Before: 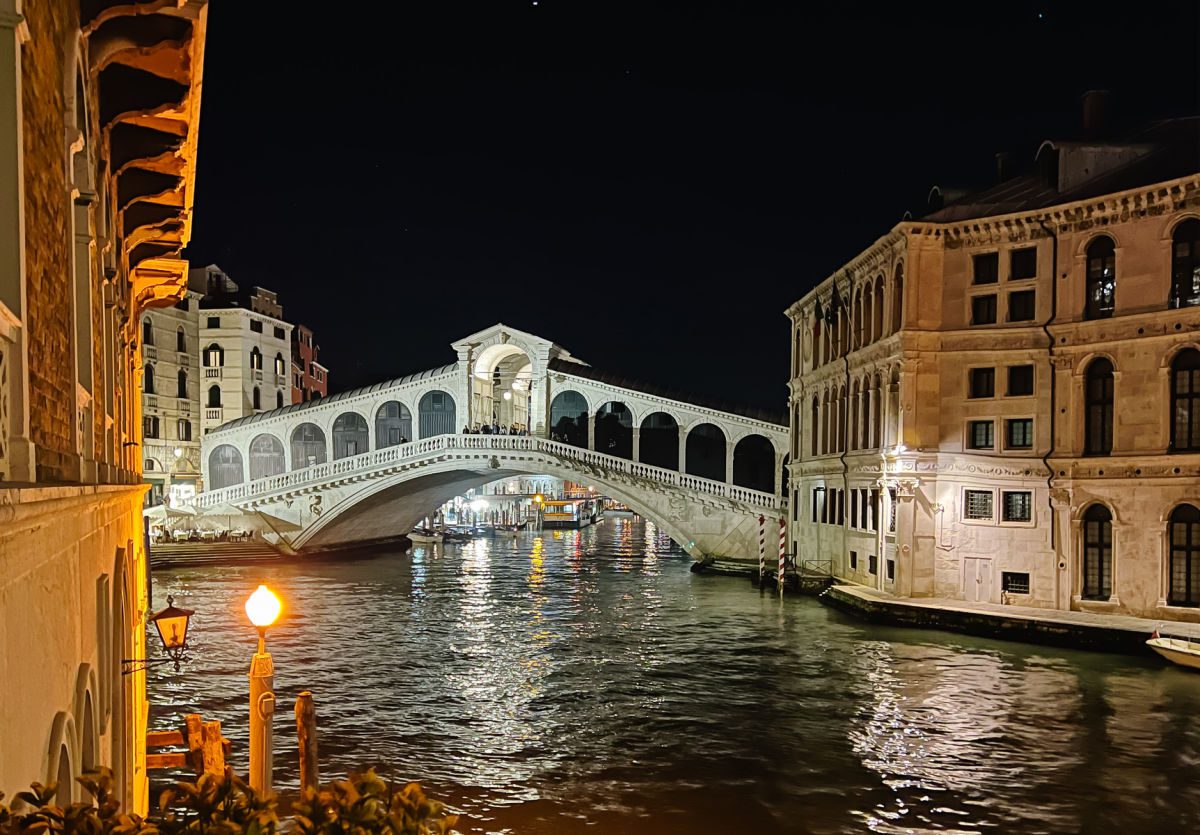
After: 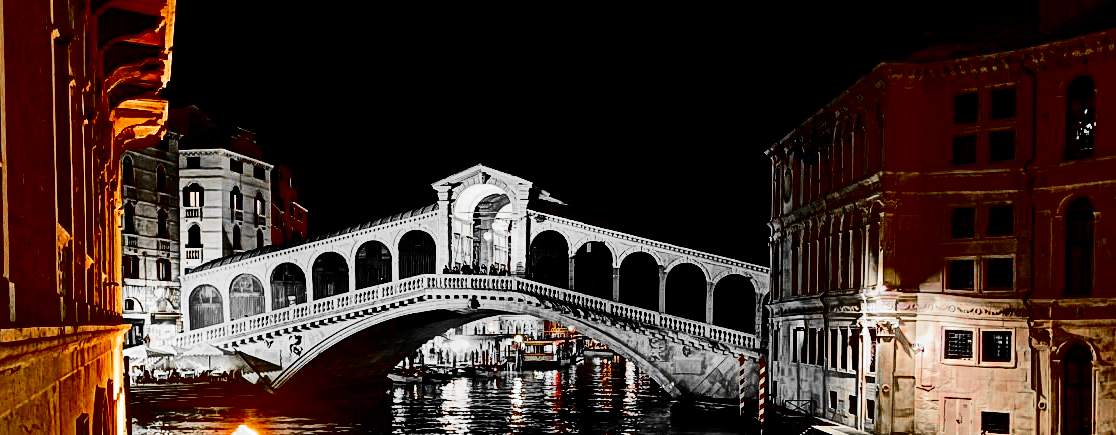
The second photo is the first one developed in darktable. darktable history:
filmic rgb: black relative exposure -7.65 EV, white relative exposure 4.56 EV, hardness 3.61, color science v6 (2022)
color zones: curves: ch0 [(0, 0.497) (0.096, 0.361) (0.221, 0.538) (0.429, 0.5) (0.571, 0.5) (0.714, 0.5) (0.857, 0.5) (1, 0.497)]; ch1 [(0, 0.5) (0.143, 0.5) (0.257, -0.002) (0.429, 0.04) (0.571, -0.001) (0.714, -0.015) (0.857, 0.024) (1, 0.5)]
crop: left 1.744%, top 19.225%, right 5.069%, bottom 28.357%
contrast brightness saturation: contrast 0.77, brightness -1, saturation 1
